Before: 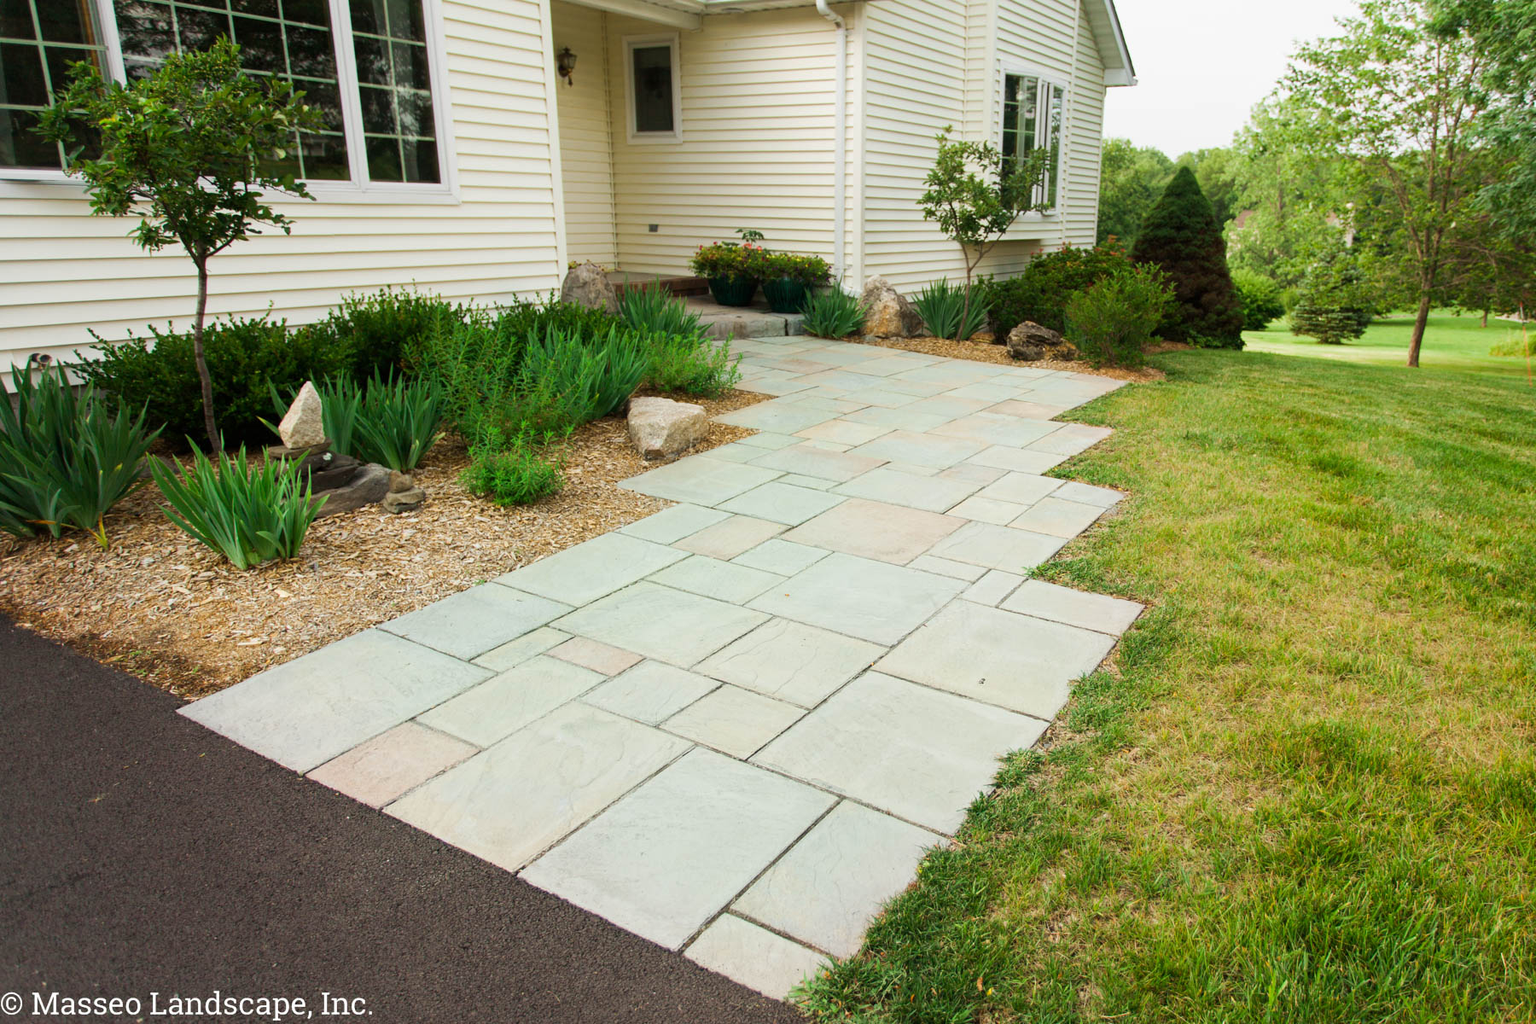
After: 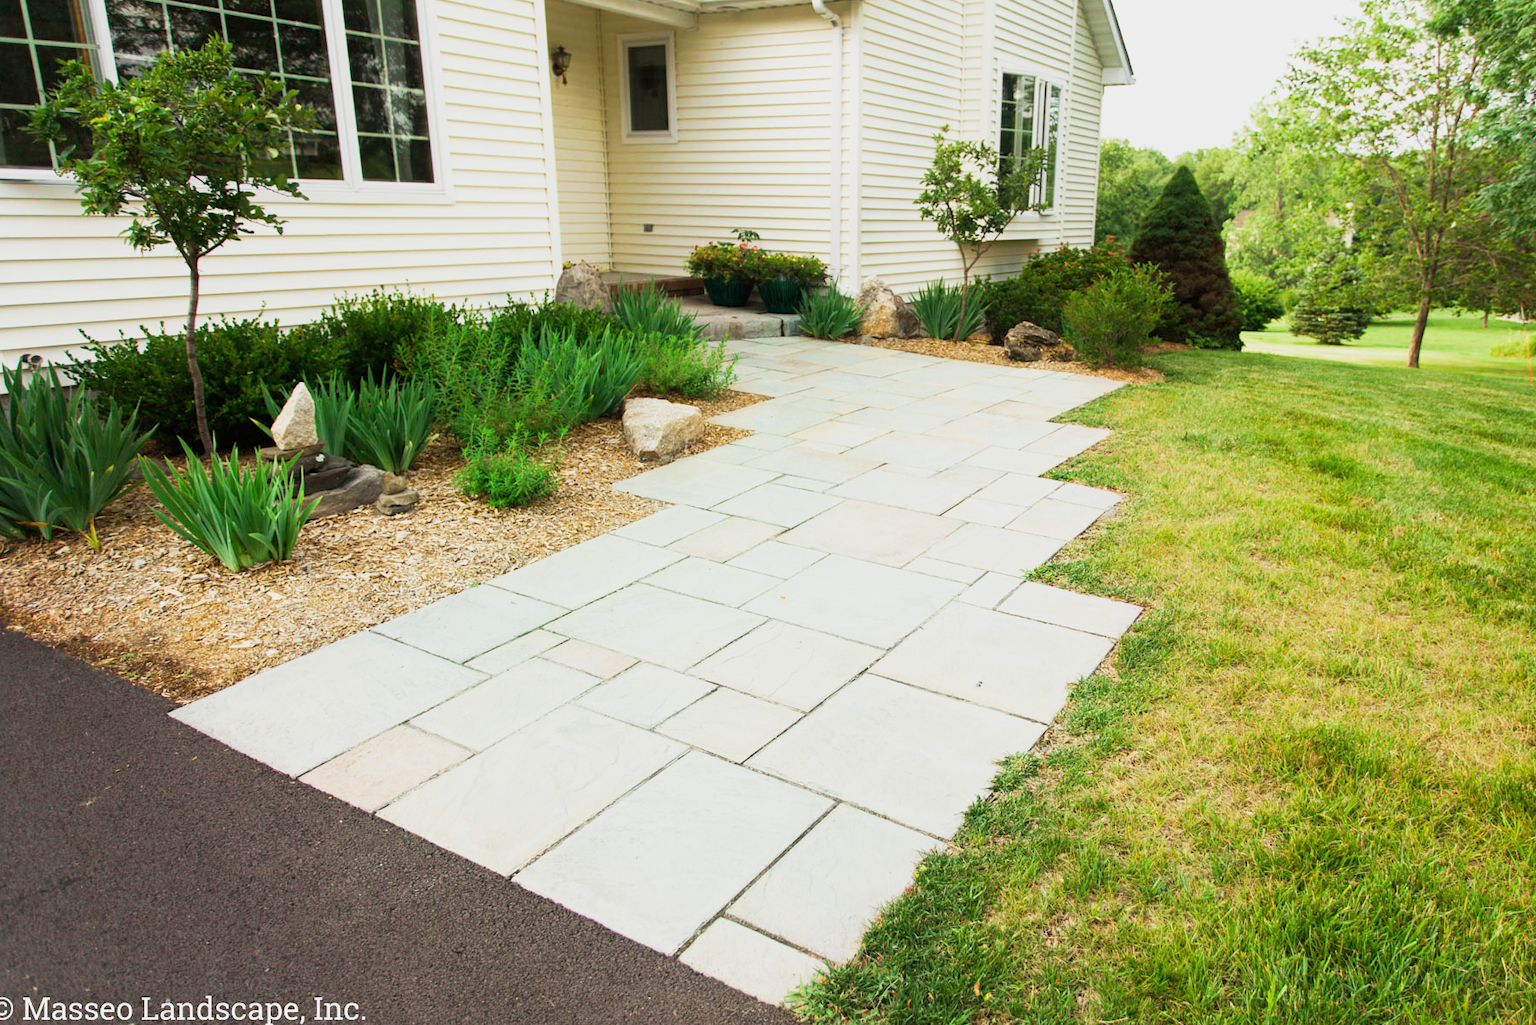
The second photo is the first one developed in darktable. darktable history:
crop and rotate: left 0.614%, top 0.179%, bottom 0.309%
base curve: curves: ch0 [(0, 0) (0.088, 0.125) (0.176, 0.251) (0.354, 0.501) (0.613, 0.749) (1, 0.877)], preserve colors none
